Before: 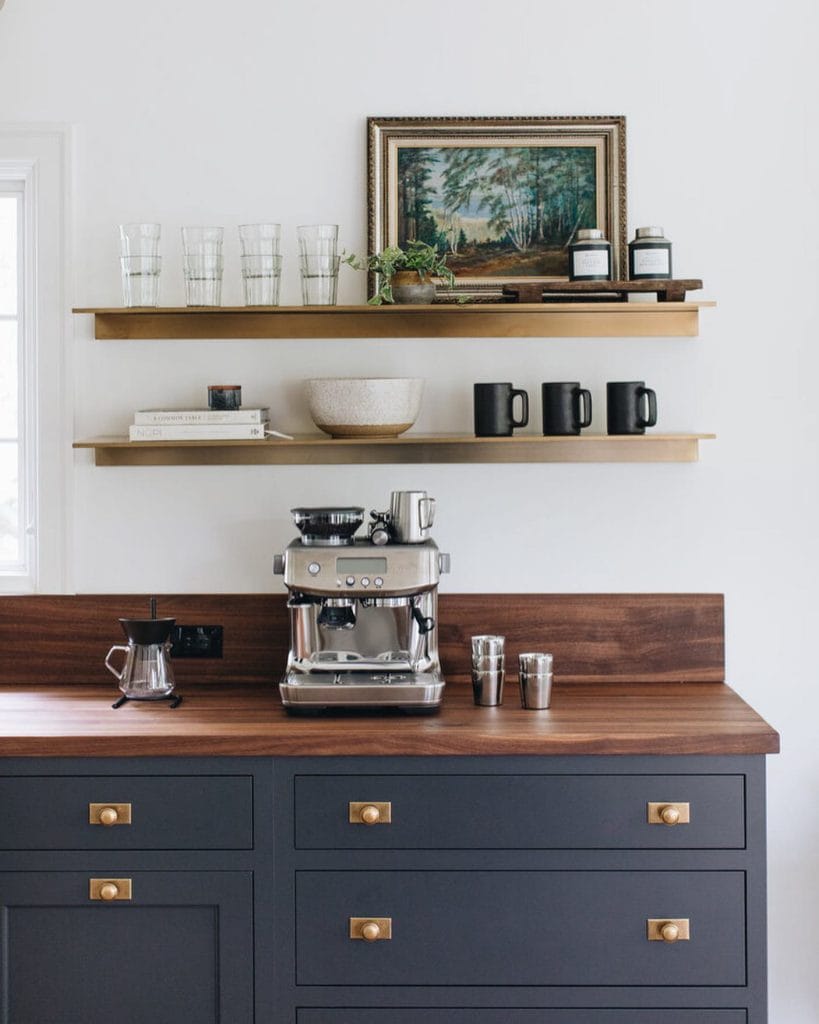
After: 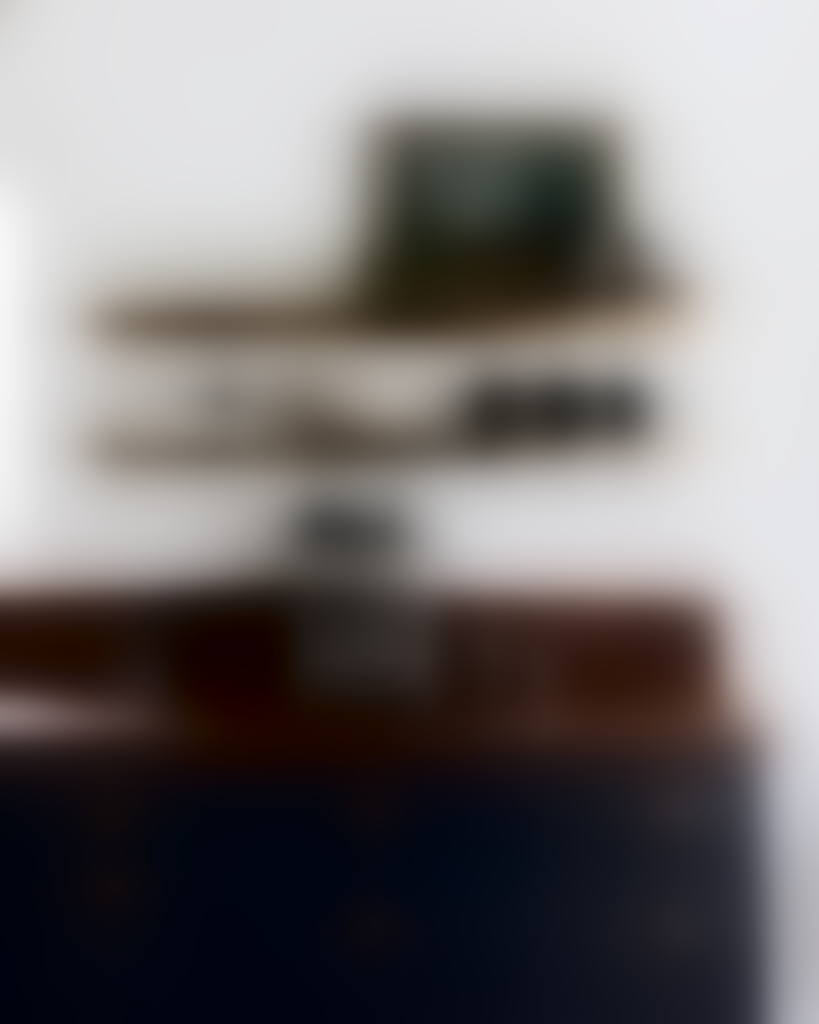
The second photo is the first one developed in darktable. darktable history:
local contrast: detail 130%
sharpen: on, module defaults
lowpass: radius 31.92, contrast 1.72, brightness -0.98, saturation 0.94
